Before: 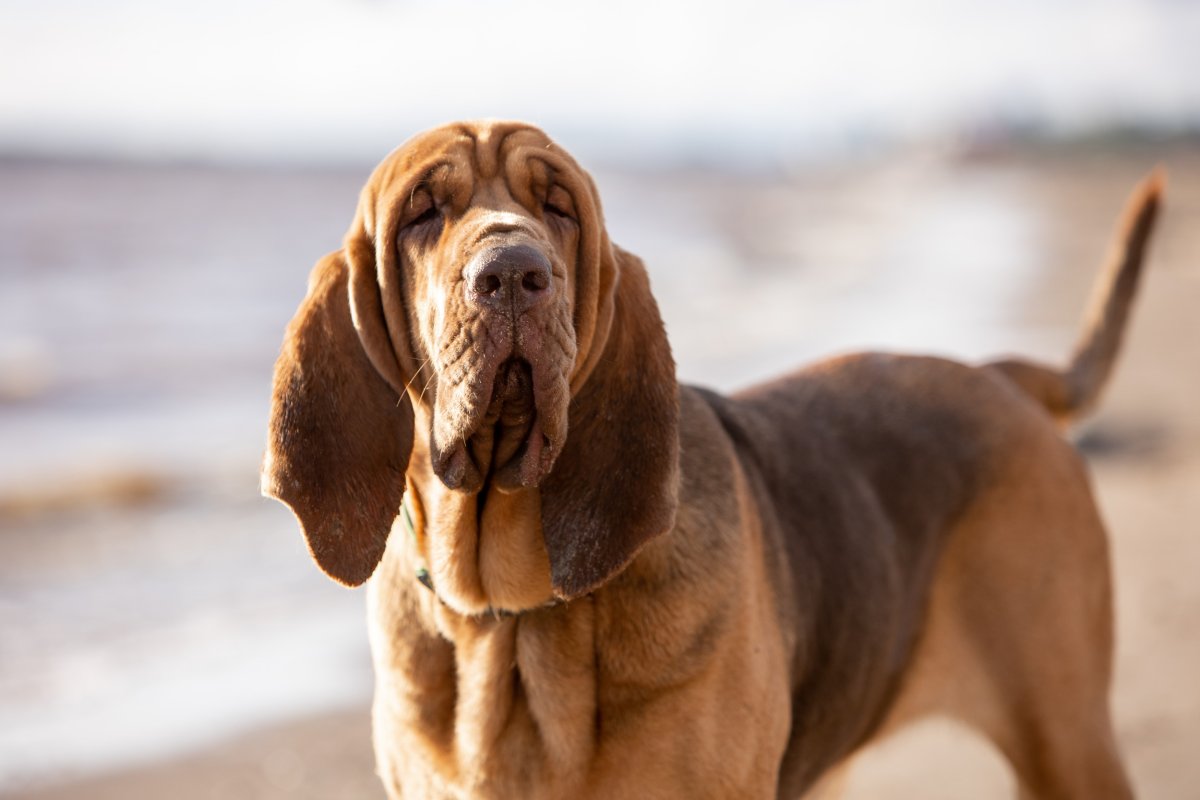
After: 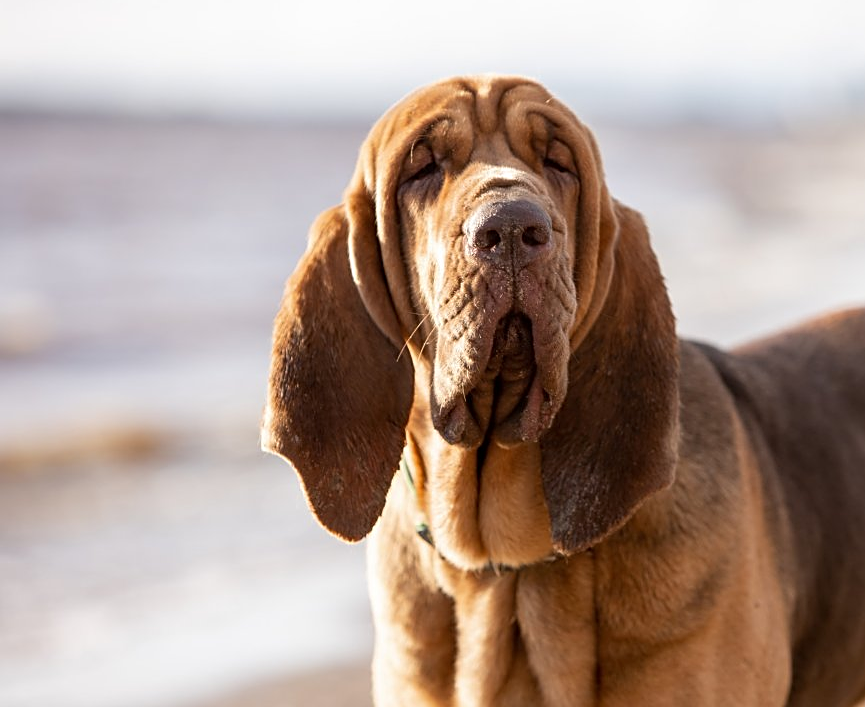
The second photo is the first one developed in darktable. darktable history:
sharpen: on, module defaults
crop: top 5.747%, right 27.893%, bottom 5.8%
